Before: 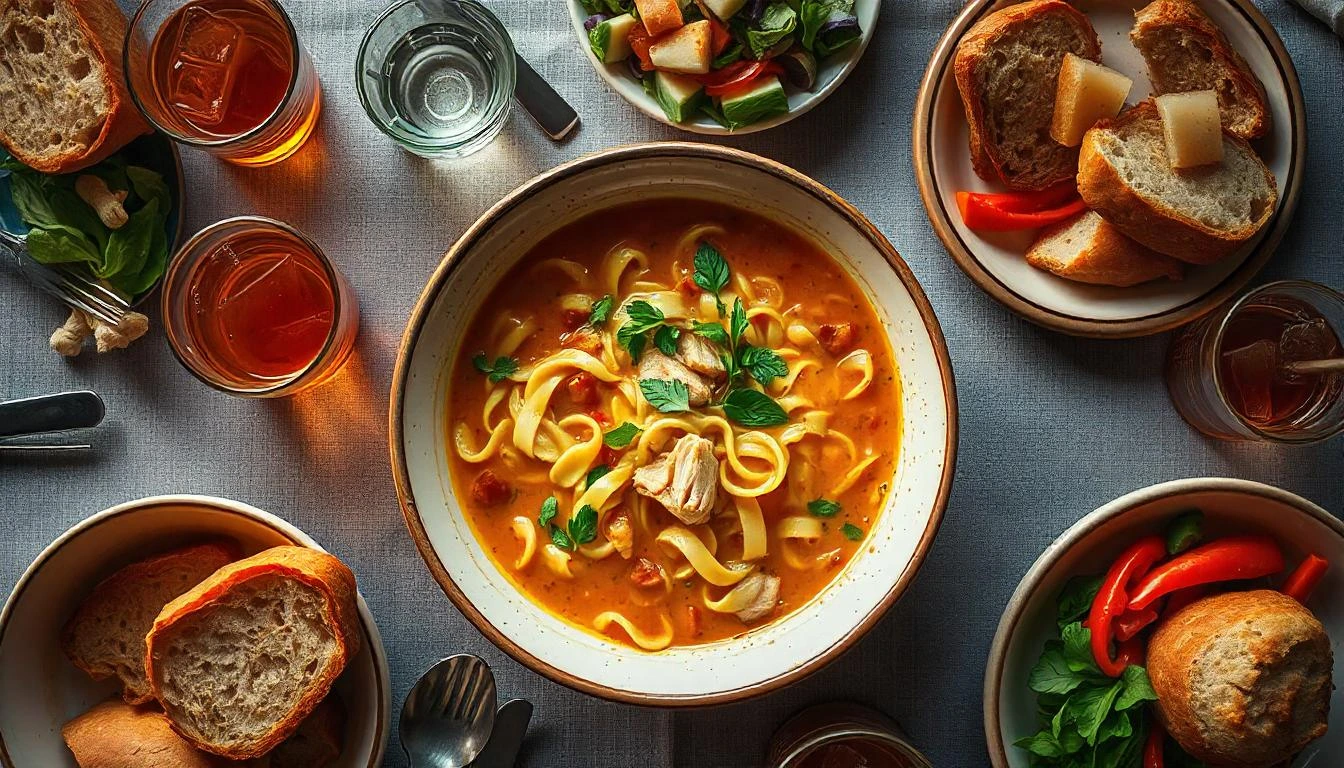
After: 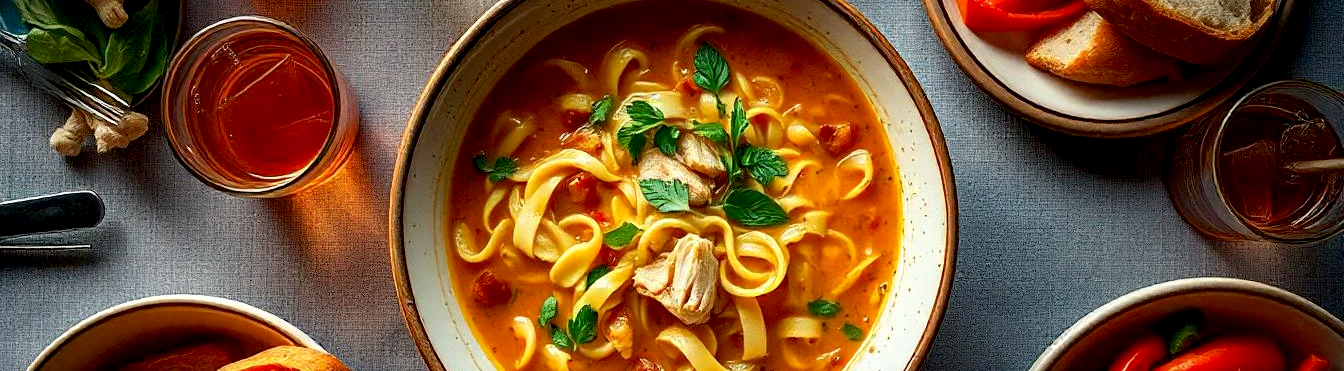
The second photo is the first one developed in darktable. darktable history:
exposure: black level correction 0.009, exposure 0.119 EV, compensate highlight preservation false
crop and rotate: top 26.056%, bottom 25.543%
